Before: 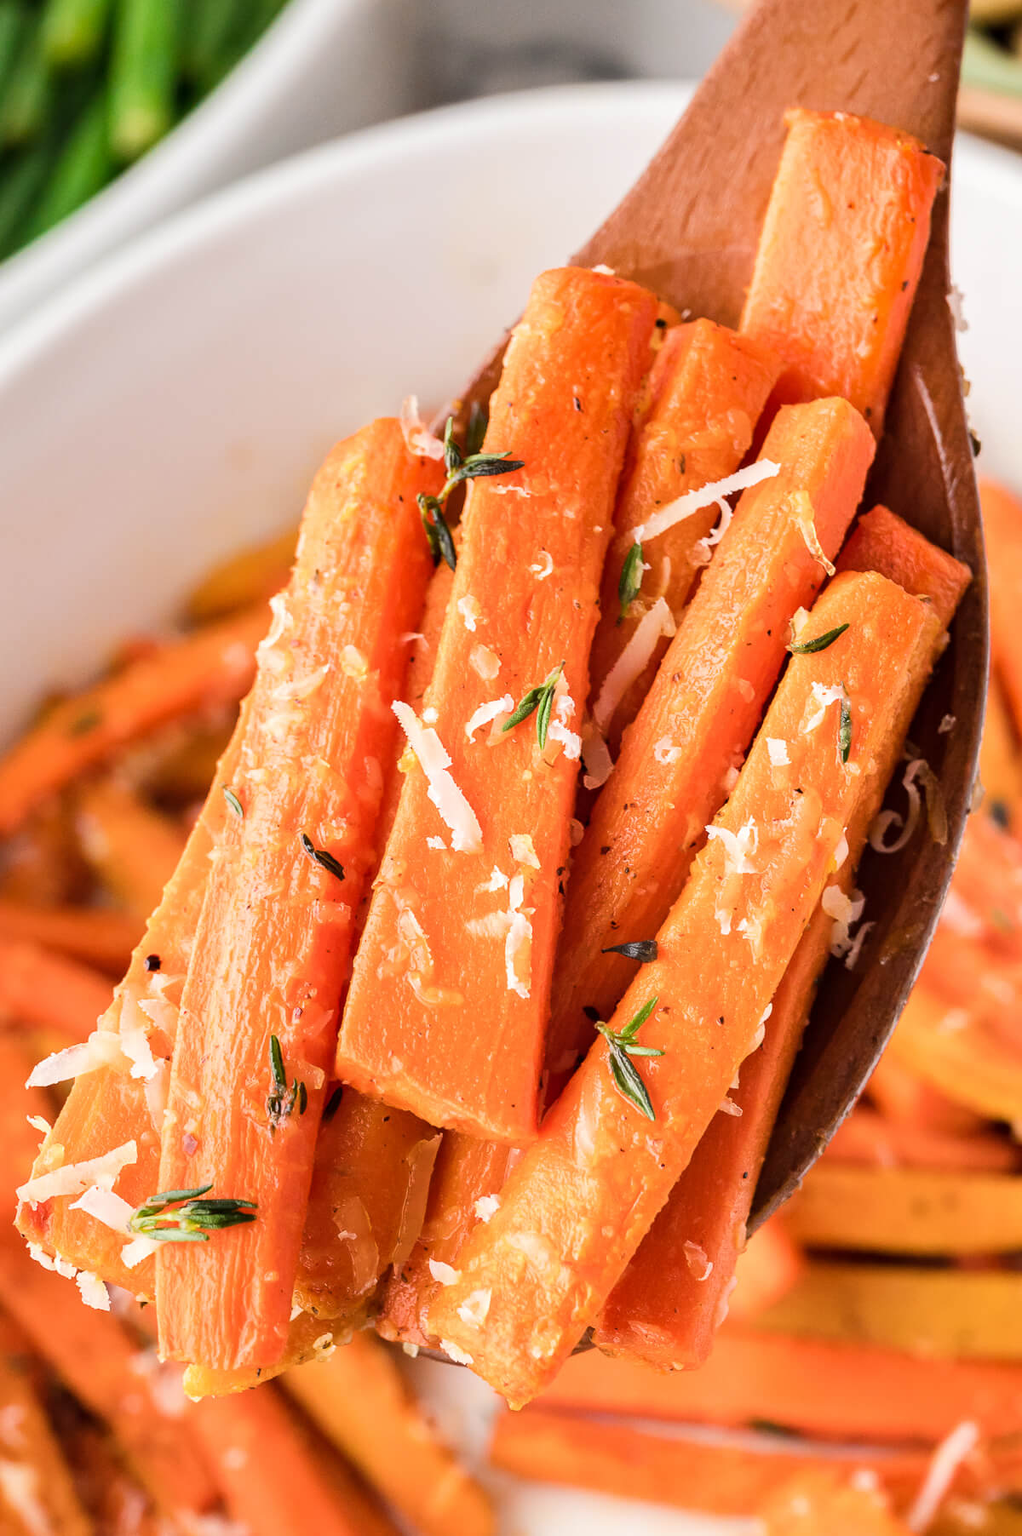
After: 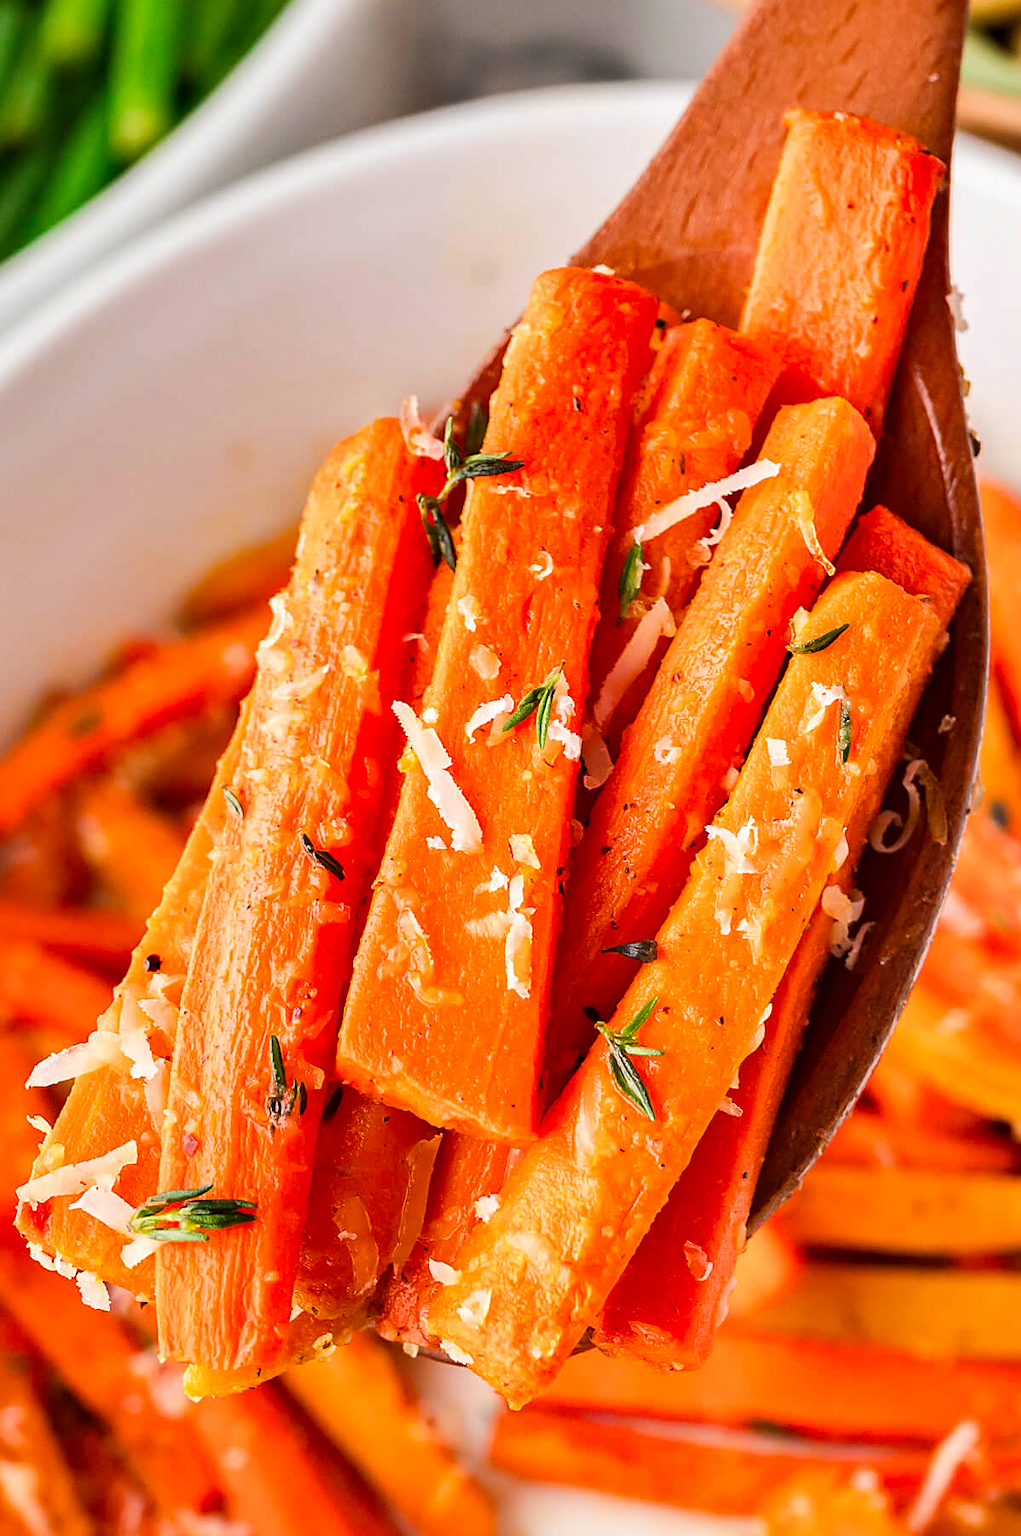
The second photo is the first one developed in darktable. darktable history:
color correction: saturation 1.32
shadows and highlights: shadows color adjustment 97.66%, soften with gaussian
sharpen: on, module defaults
